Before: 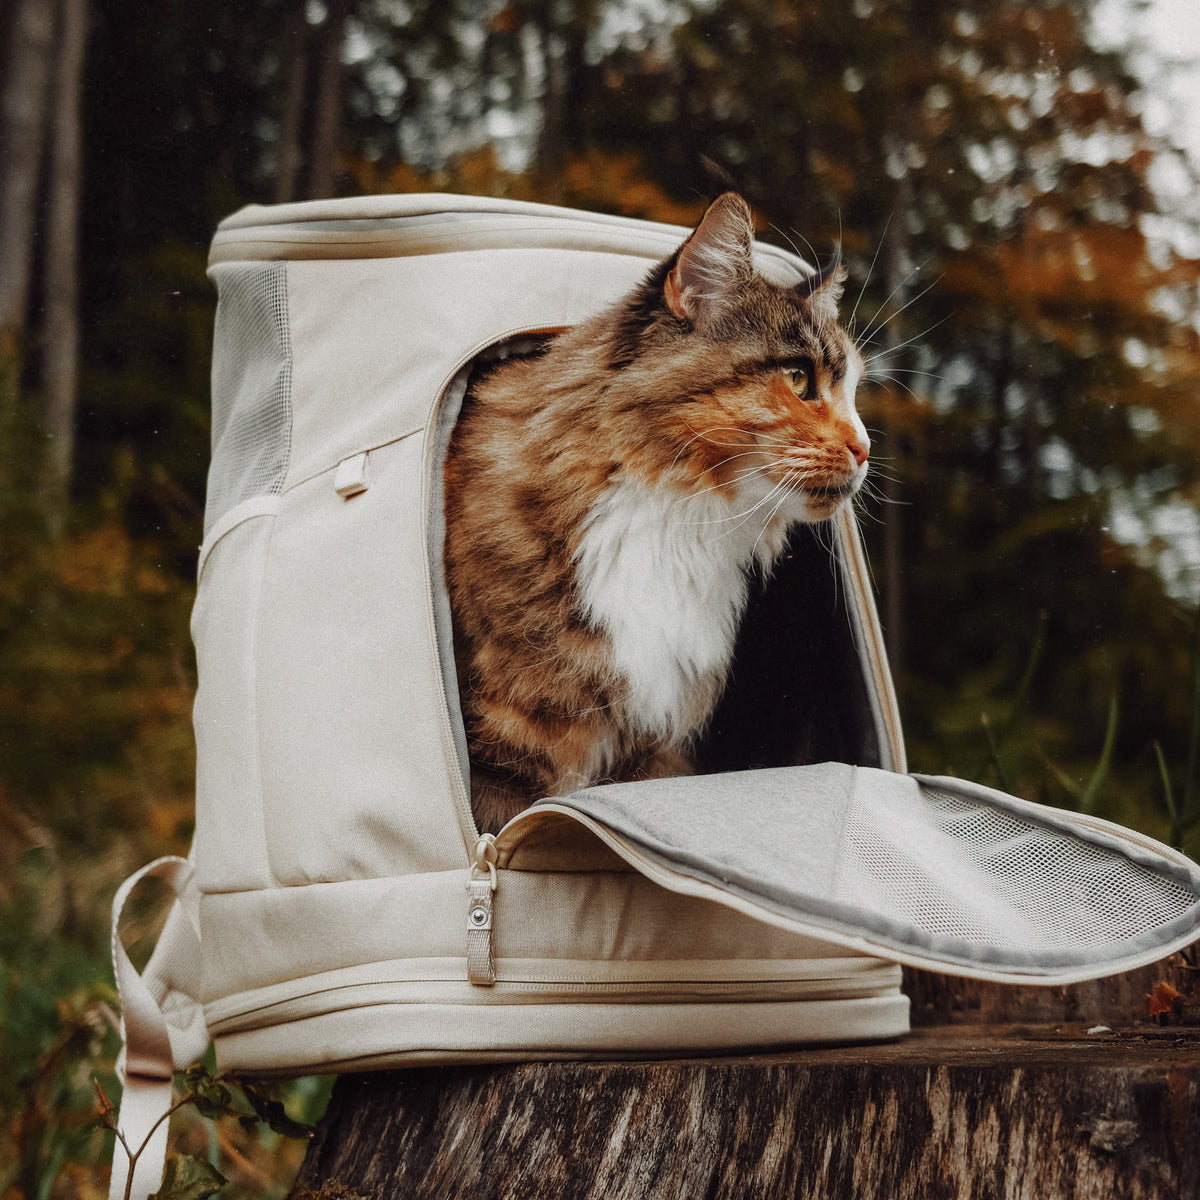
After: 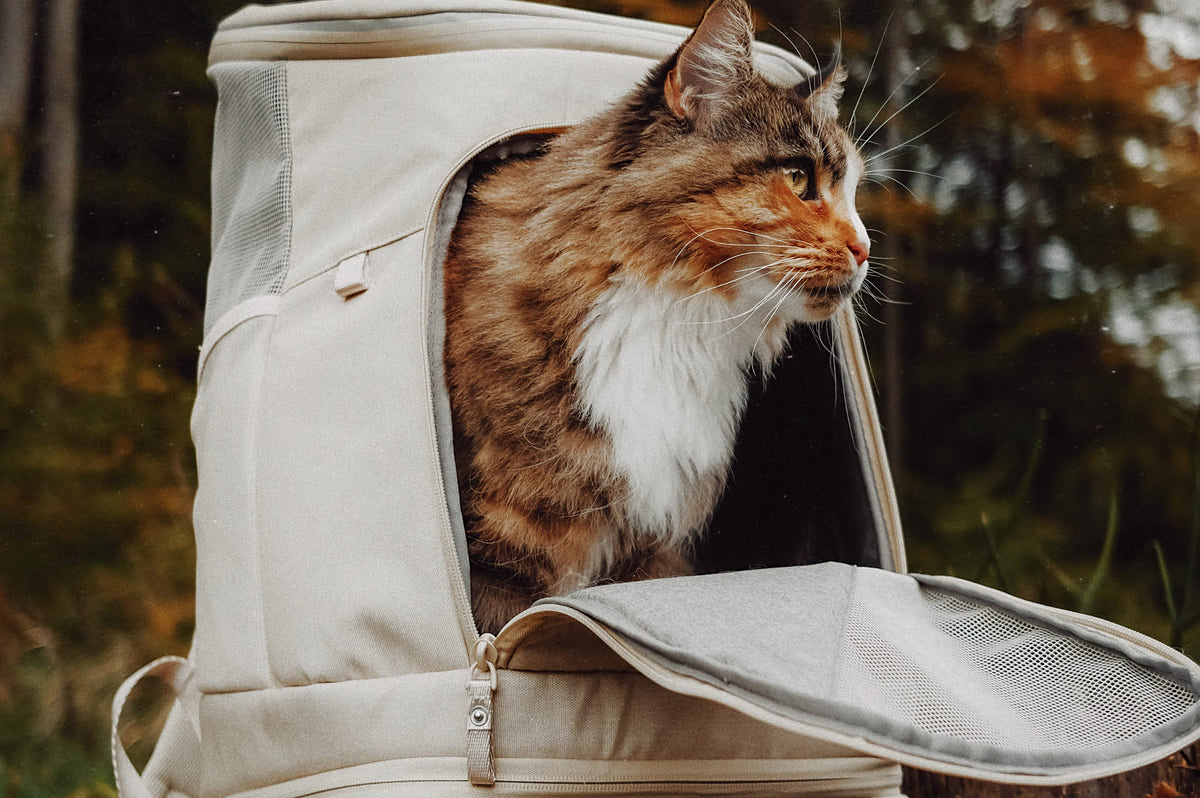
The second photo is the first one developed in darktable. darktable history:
sharpen: amount 0.2
crop: top 16.727%, bottom 16.727%
